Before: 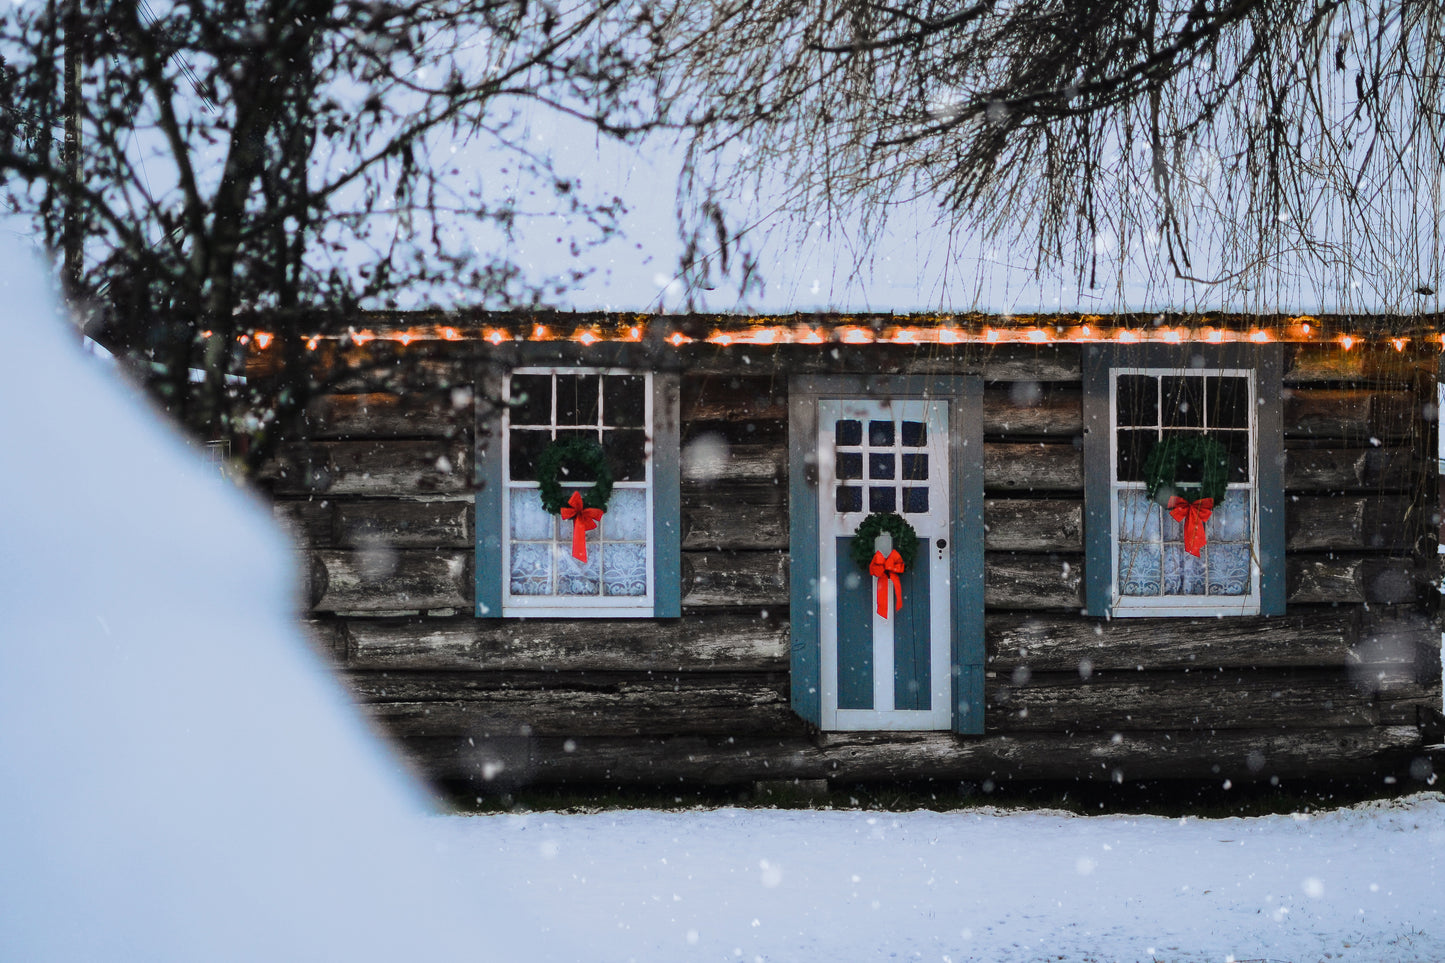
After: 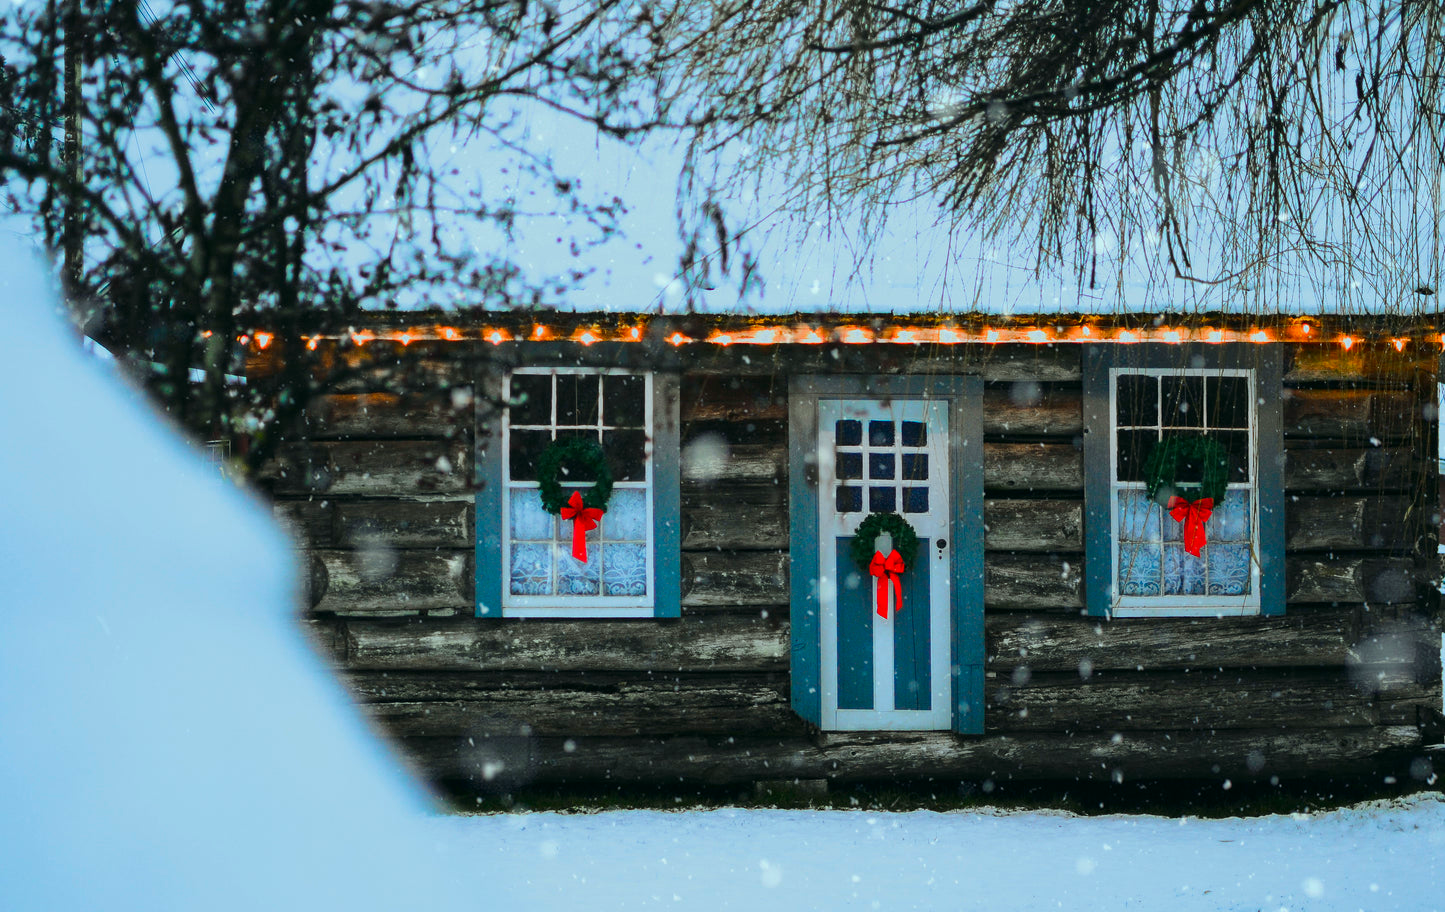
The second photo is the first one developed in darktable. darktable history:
color correction: highlights a* -7.65, highlights b* 1.45, shadows a* -3, saturation 1.42
crop and rotate: top 0.012%, bottom 5.193%
